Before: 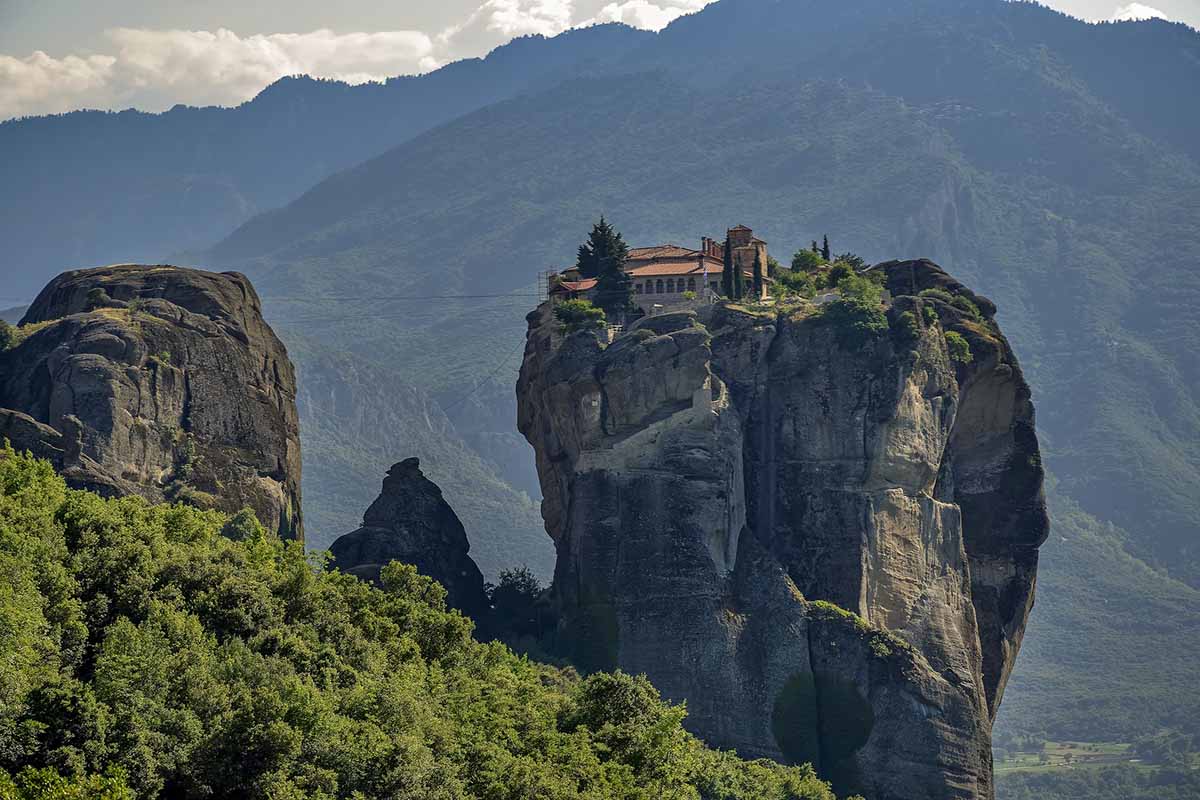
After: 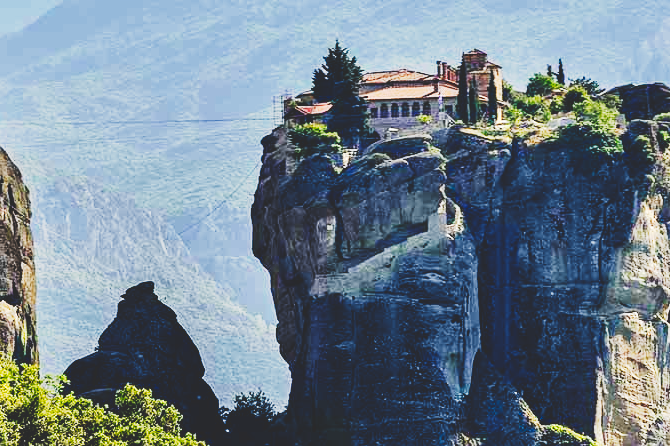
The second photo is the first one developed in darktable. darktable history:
crop and rotate: left 22.13%, top 22.054%, right 22.026%, bottom 22.102%
base curve: curves: ch0 [(0, 0) (0.007, 0.004) (0.027, 0.03) (0.046, 0.07) (0.207, 0.54) (0.442, 0.872) (0.673, 0.972) (1, 1)], preserve colors none
tone curve: curves: ch0 [(0, 0) (0.003, 0.17) (0.011, 0.17) (0.025, 0.17) (0.044, 0.168) (0.069, 0.167) (0.1, 0.173) (0.136, 0.181) (0.177, 0.199) (0.224, 0.226) (0.277, 0.271) (0.335, 0.333) (0.399, 0.419) (0.468, 0.52) (0.543, 0.621) (0.623, 0.716) (0.709, 0.795) (0.801, 0.867) (0.898, 0.914) (1, 1)], preserve colors none
